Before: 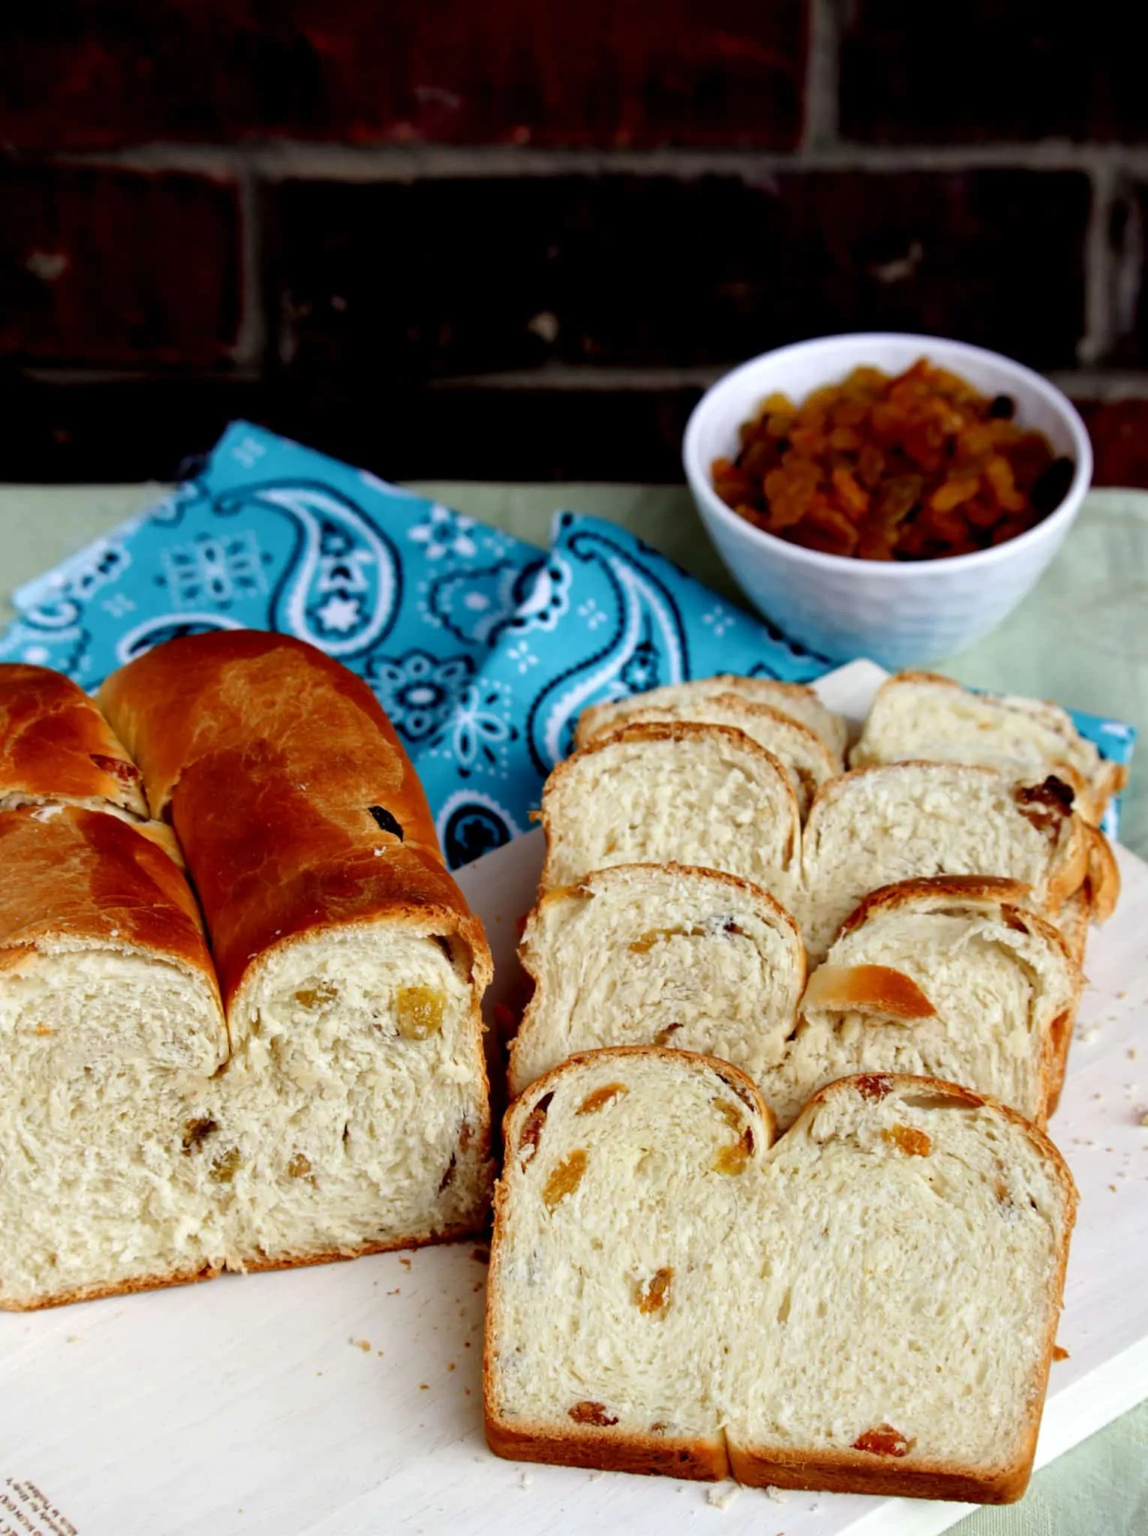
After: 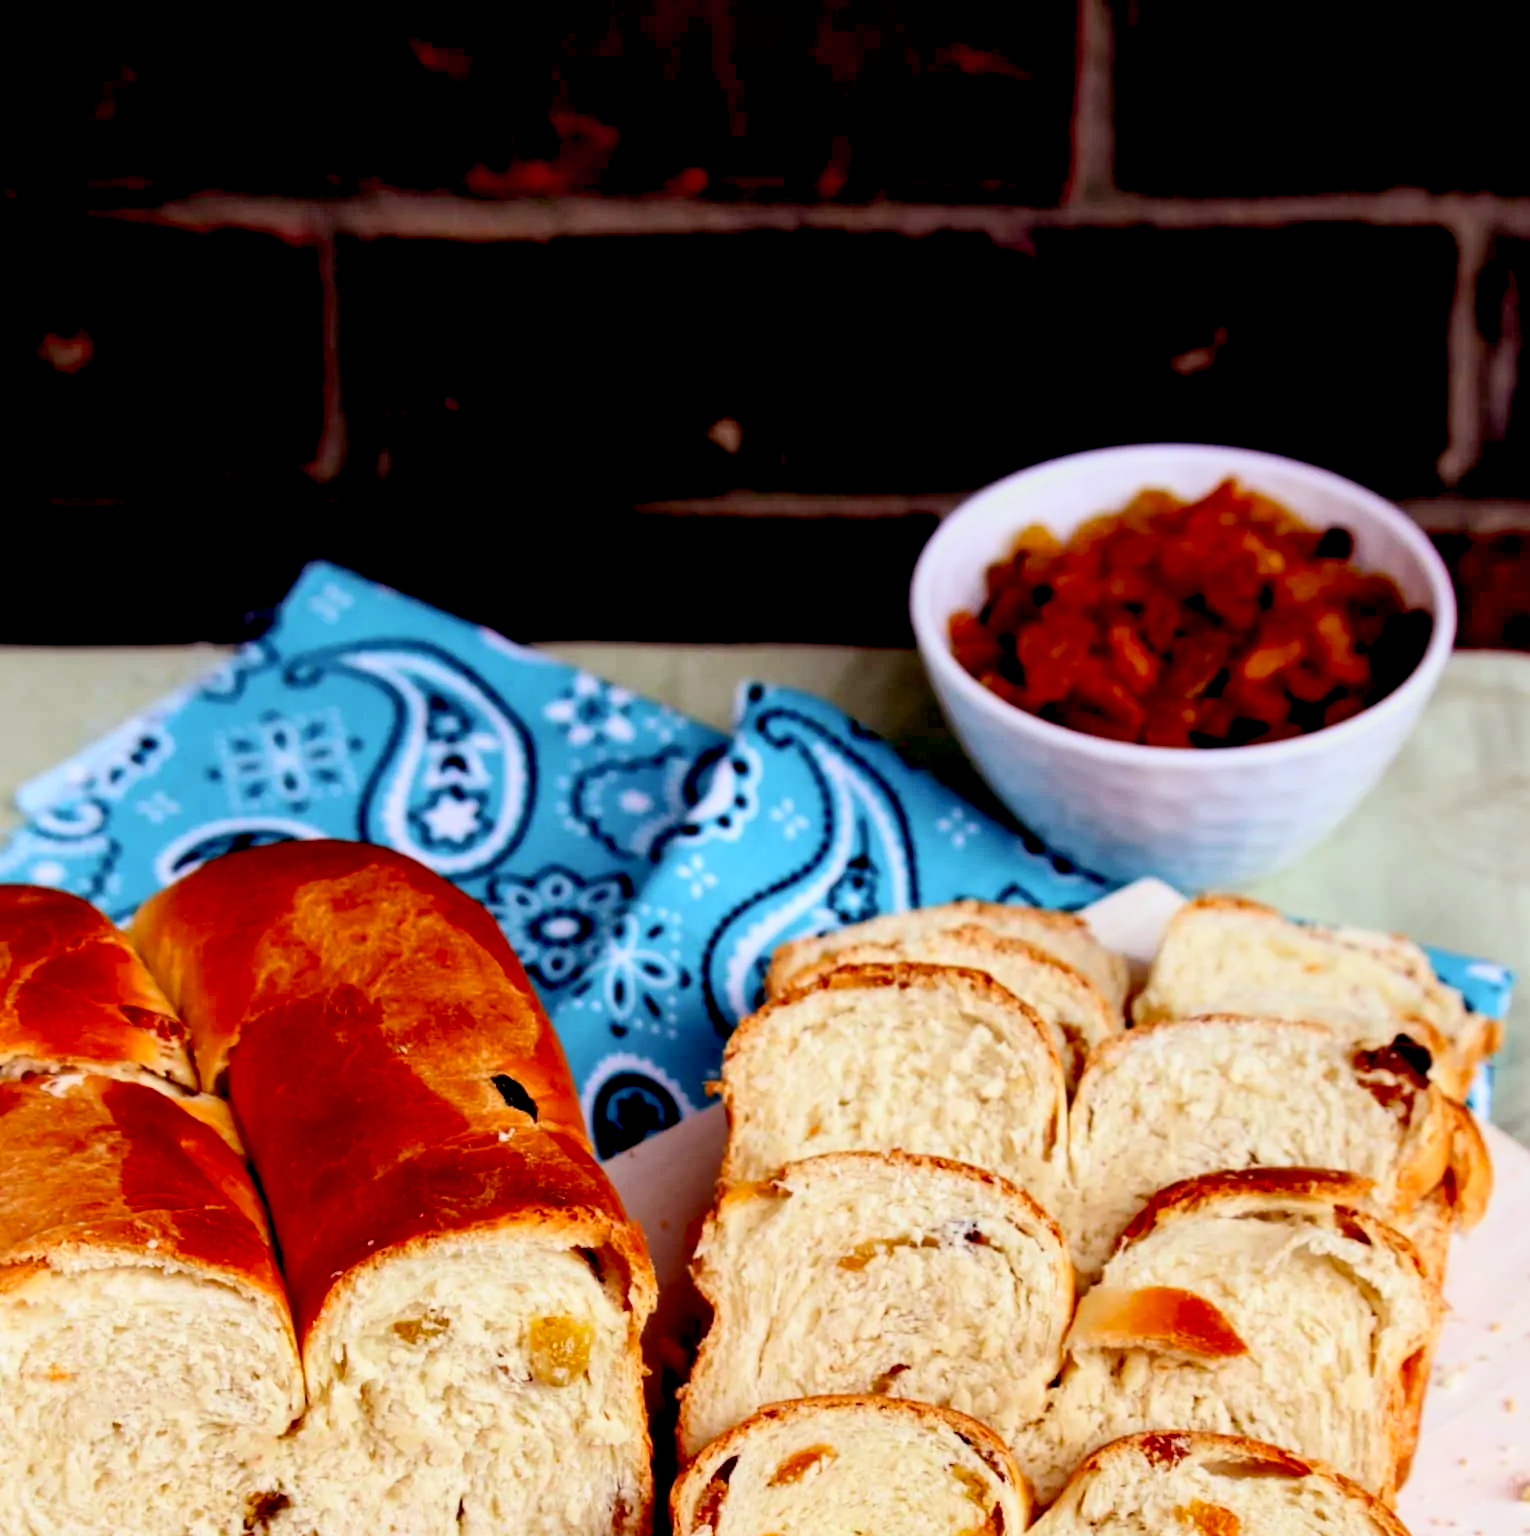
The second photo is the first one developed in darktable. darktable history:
local contrast: highlights 61%, shadows 106%, detail 107%, midtone range 0.529
rgb levels: mode RGB, independent channels, levels [[0, 0.474, 1], [0, 0.5, 1], [0, 0.5, 1]]
contrast brightness saturation: contrast 0.2, brightness 0.16, saturation 0.22
exposure: black level correction 0.011, compensate highlight preservation false
crop: bottom 24.988%
